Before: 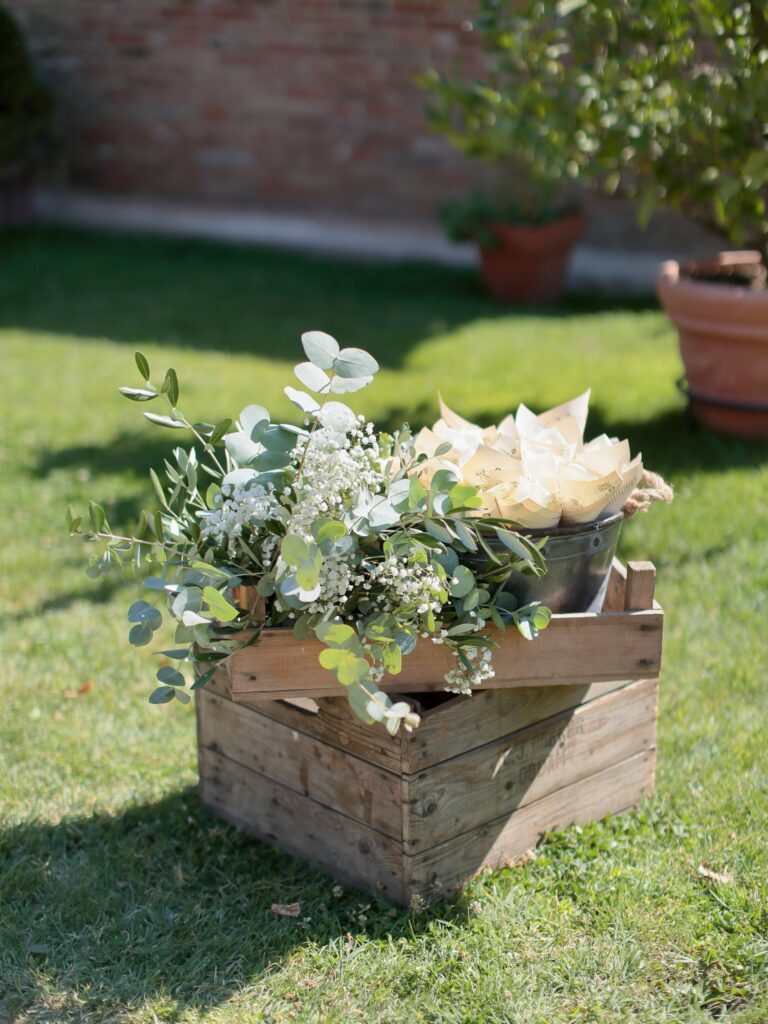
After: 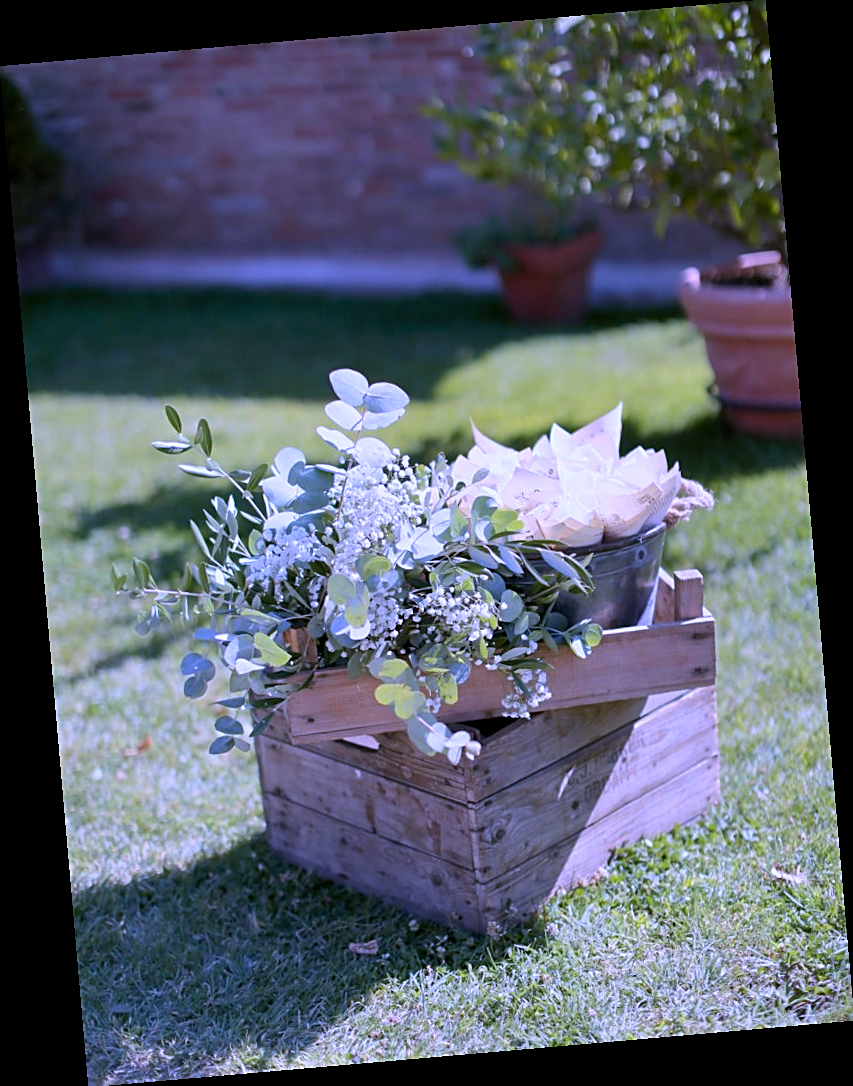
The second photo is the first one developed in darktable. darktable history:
exposure: black level correction 0.002, exposure -0.1 EV, compensate highlight preservation false
sharpen: on, module defaults
rotate and perspective: rotation -4.98°, automatic cropping off
white balance: red 0.98, blue 1.61
